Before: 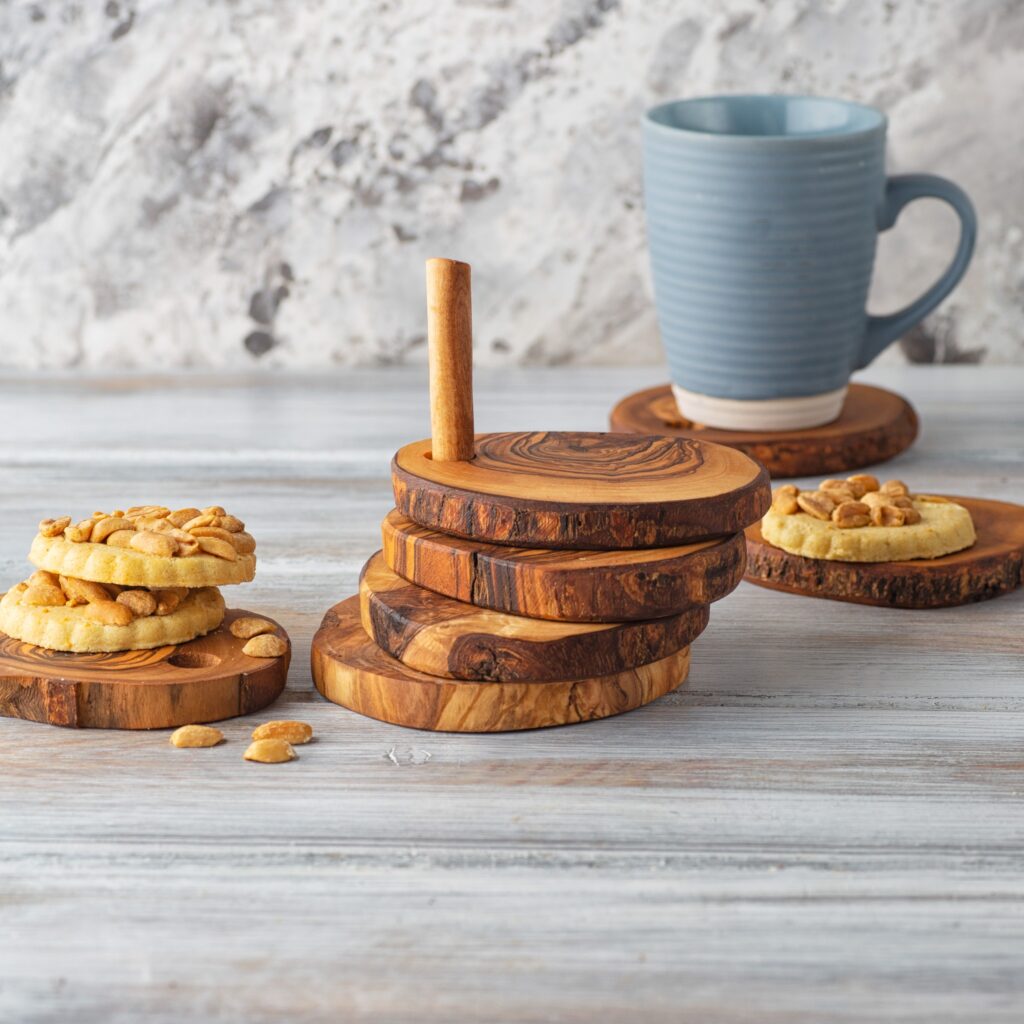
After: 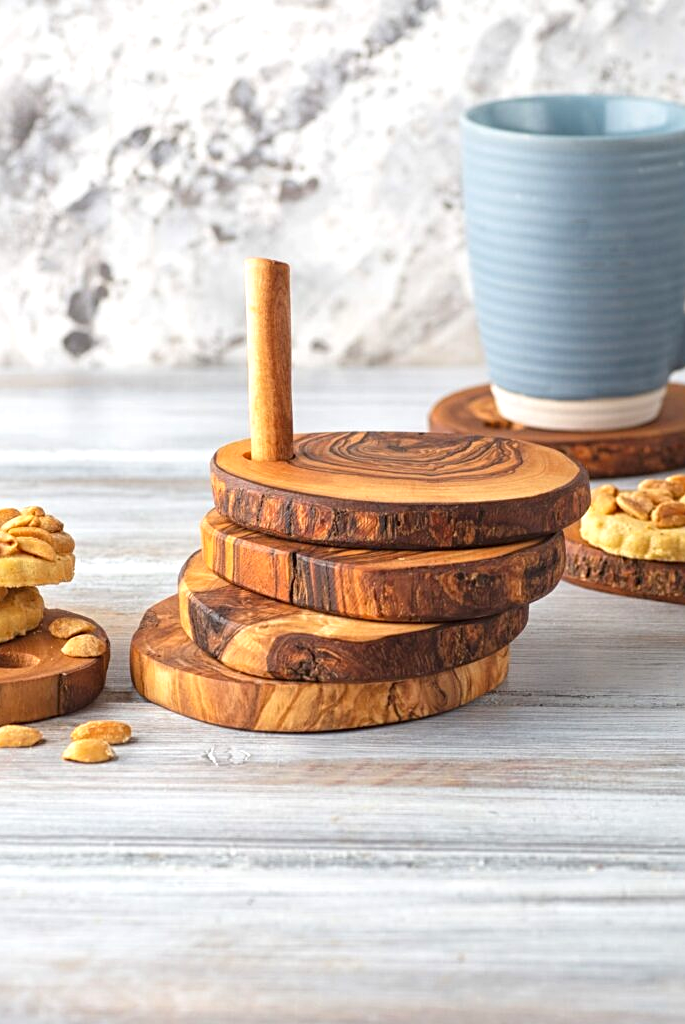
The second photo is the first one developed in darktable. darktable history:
sharpen: radius 2.514, amount 0.332
exposure: exposure 0.509 EV, compensate exposure bias true, compensate highlight preservation false
crop and rotate: left 17.735%, right 15.278%
